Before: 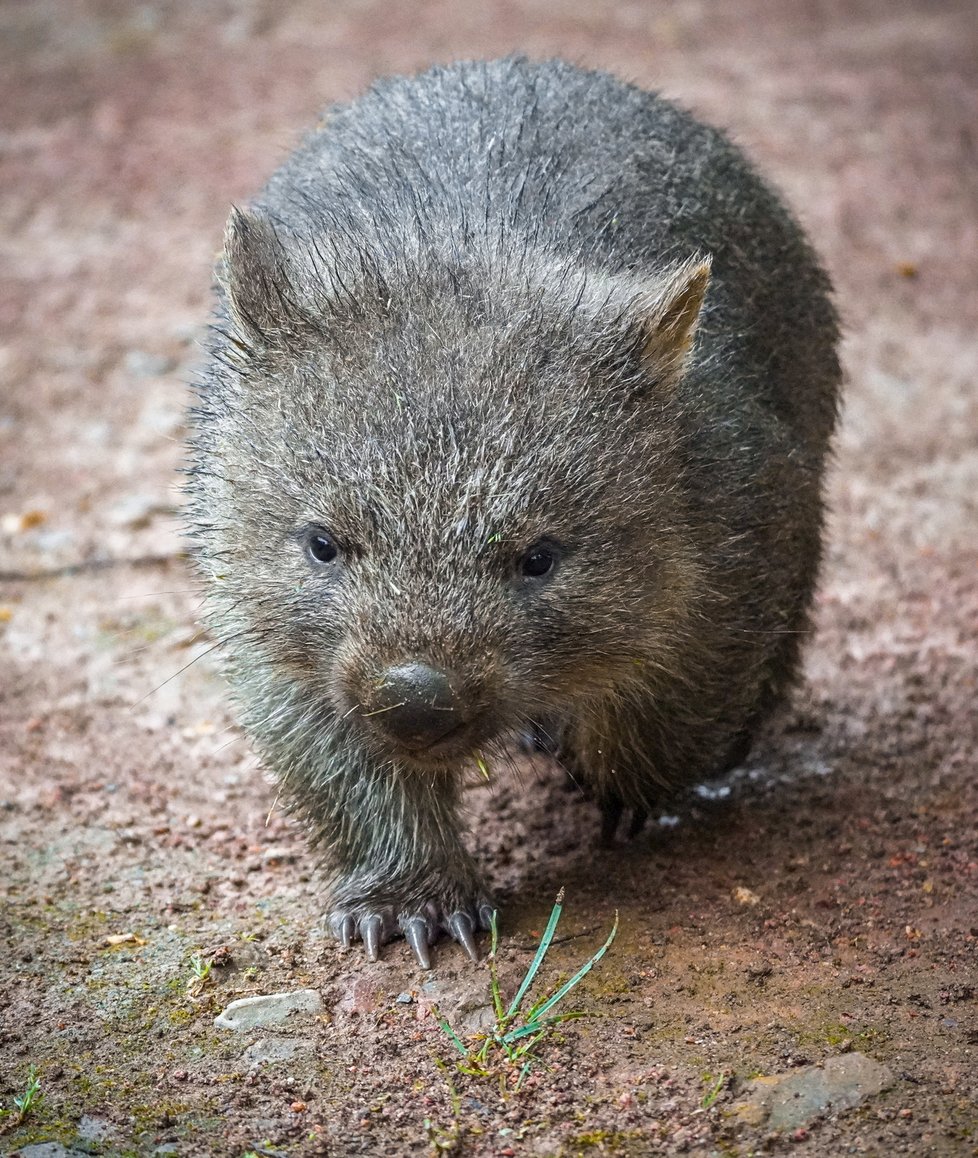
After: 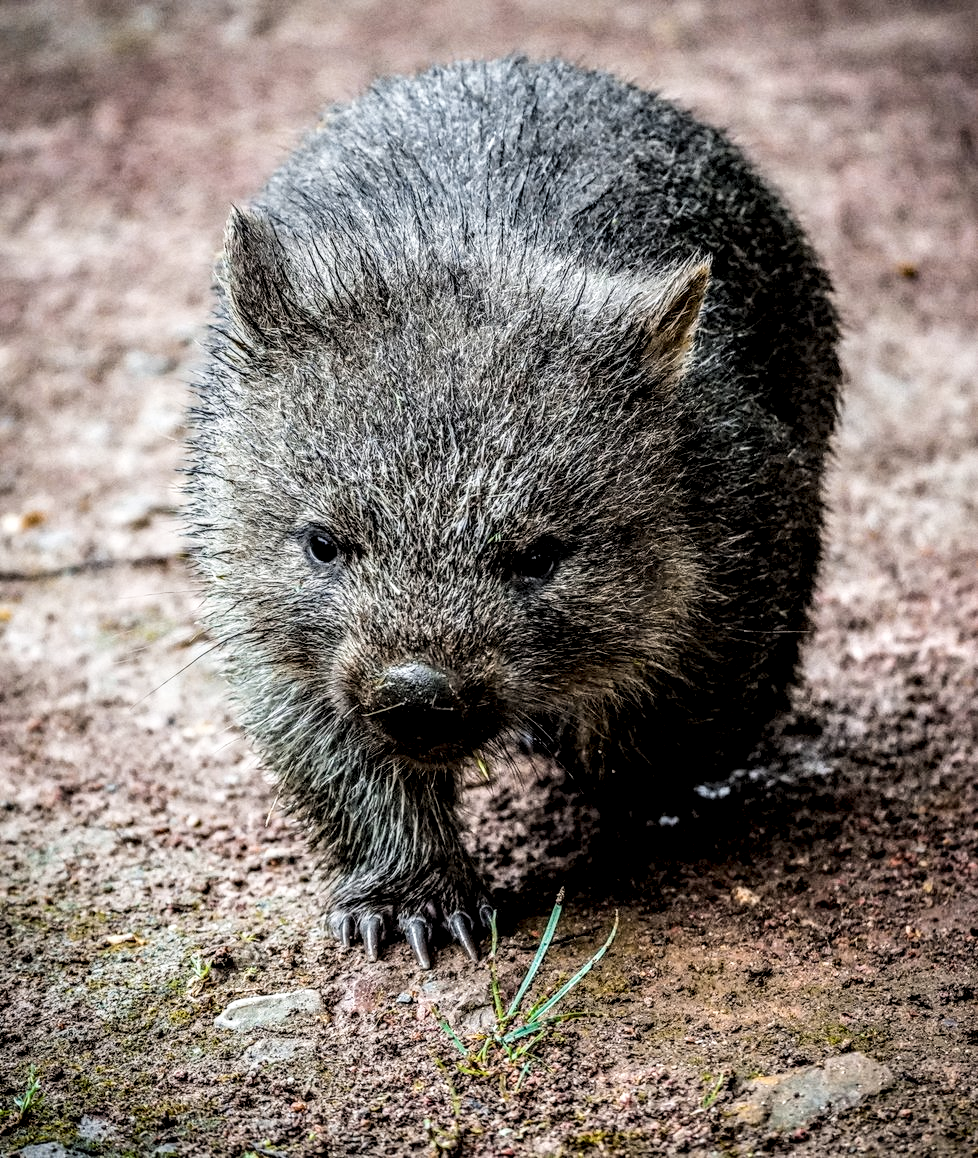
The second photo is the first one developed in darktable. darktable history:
local contrast: highlights 17%, detail 188%
filmic rgb: black relative exposure -5.13 EV, white relative exposure 3.98 EV, hardness 2.88, contrast 1.3, highlights saturation mix -11.45%
tone equalizer: on, module defaults
